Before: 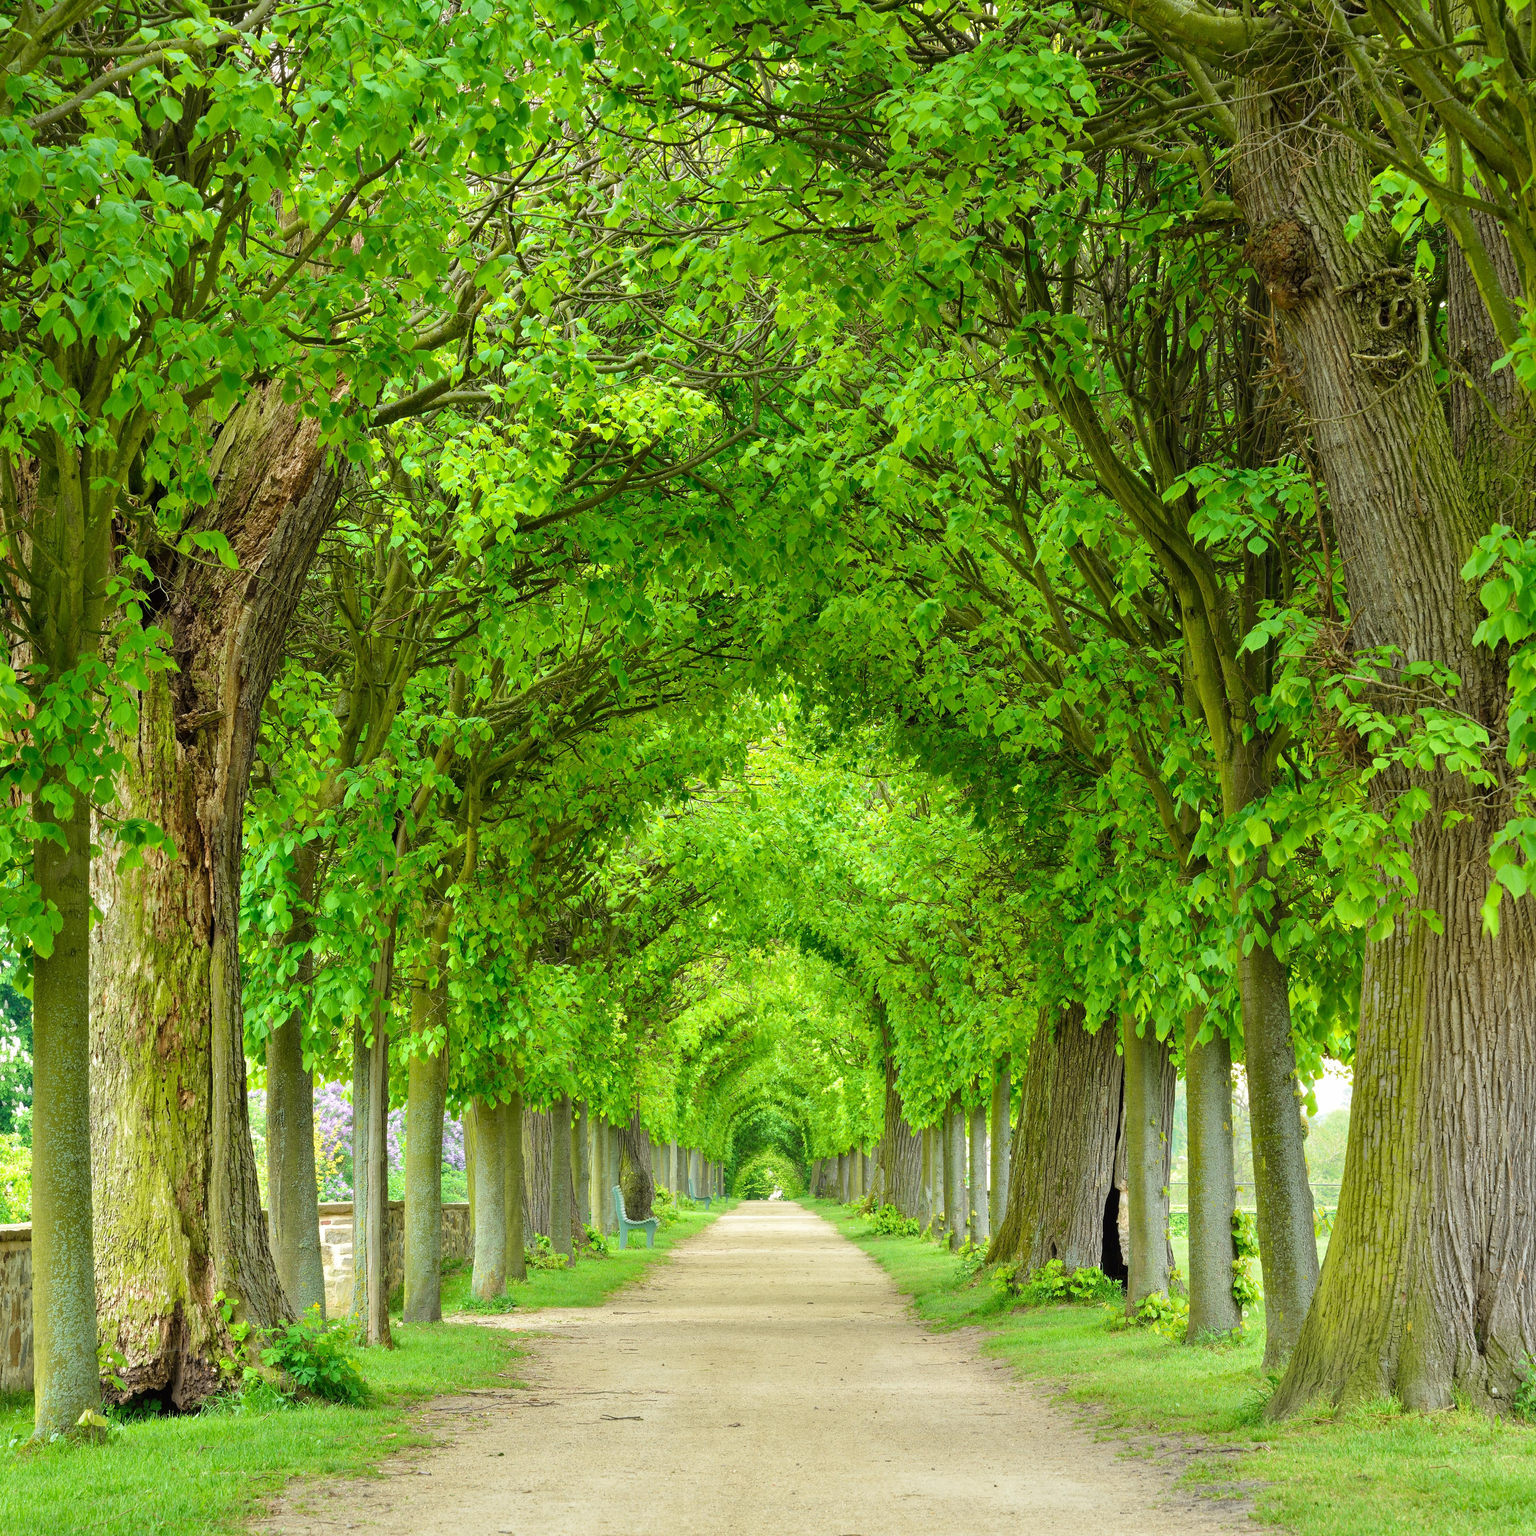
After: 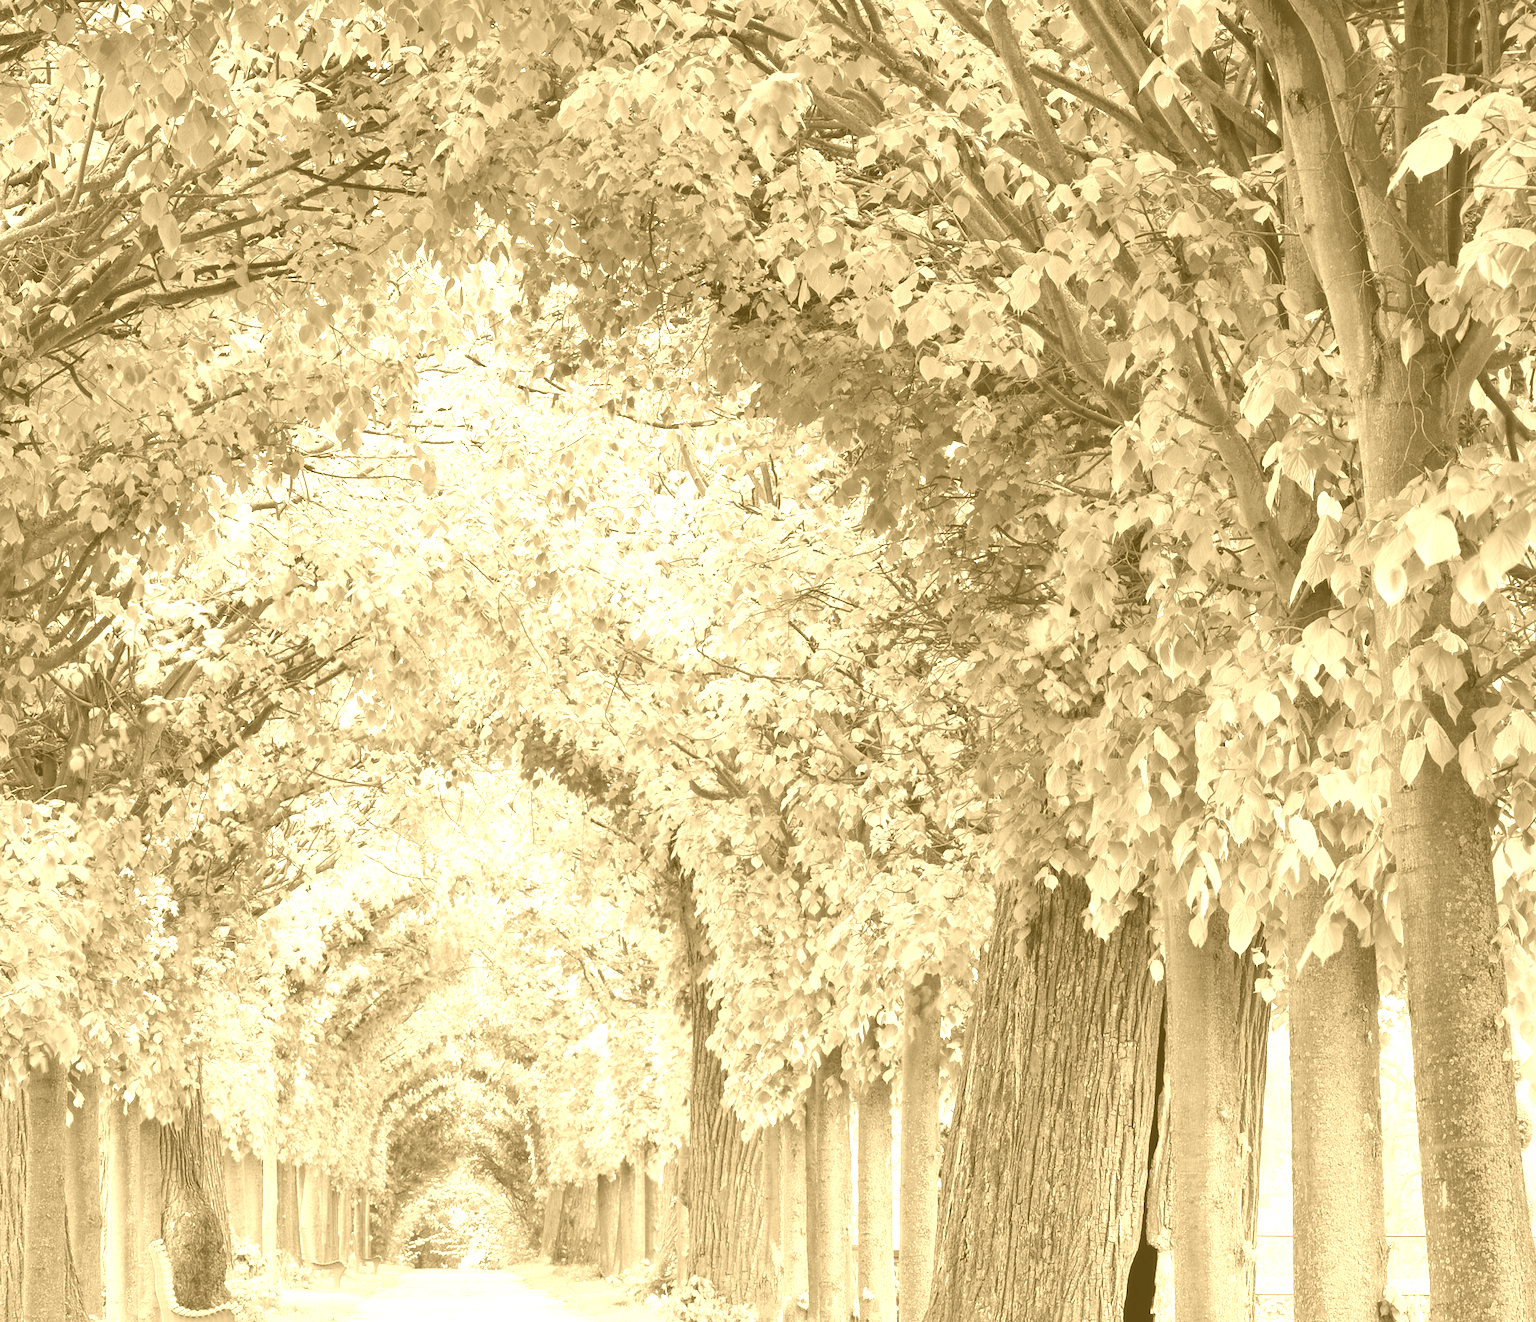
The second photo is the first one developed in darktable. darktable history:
colorize: hue 36°, source mix 100%
crop: left 35.03%, top 36.625%, right 14.663%, bottom 20.057%
